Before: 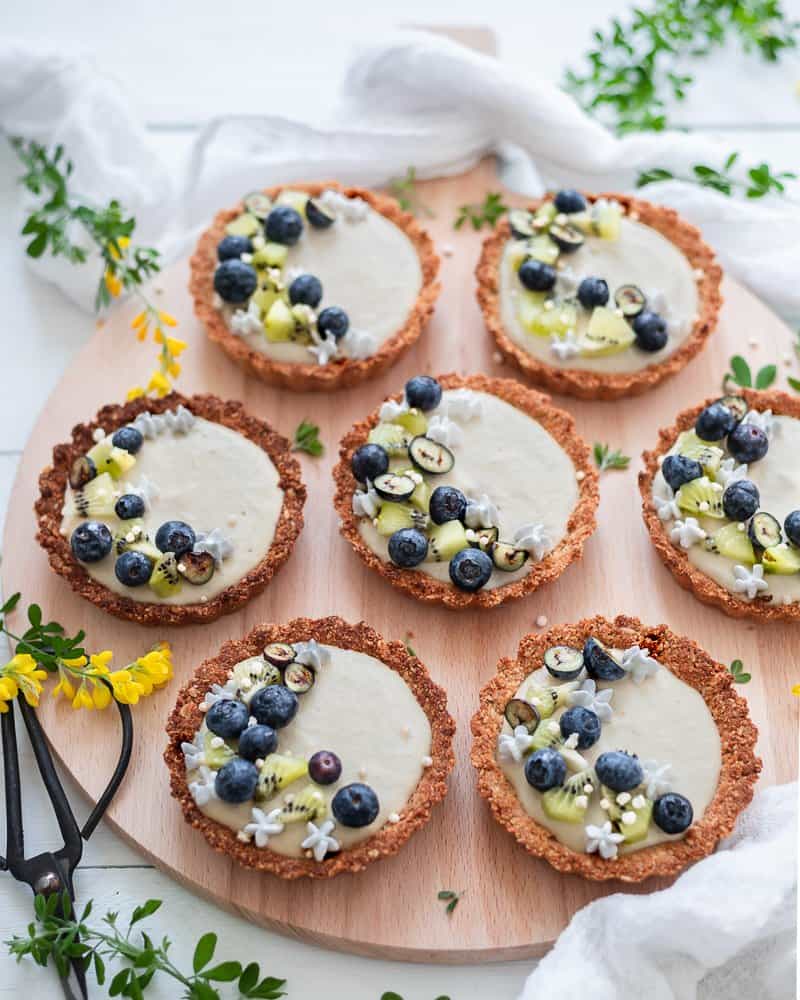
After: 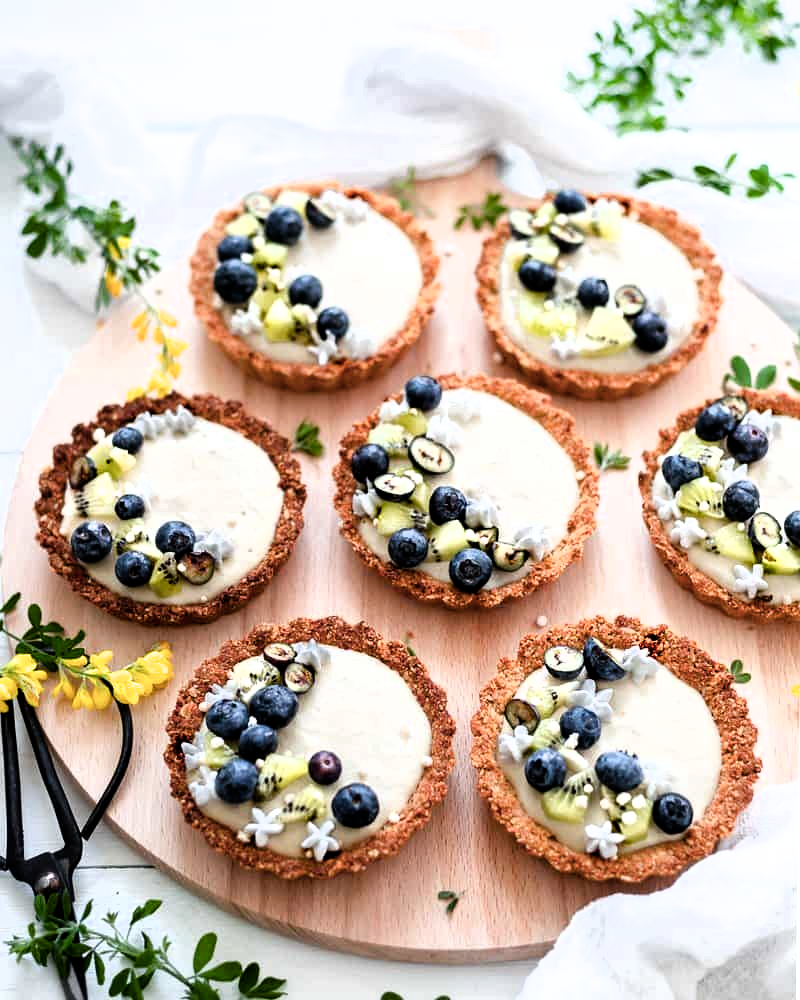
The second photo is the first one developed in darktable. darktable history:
color balance rgb: perceptual saturation grading › global saturation 40.708%, perceptual saturation grading › highlights -50.01%, perceptual saturation grading › shadows 30.855%, contrast -10.526%
filmic rgb: black relative exposure -8.21 EV, white relative exposure 2.21 EV, threshold 3.01 EV, hardness 7.11, latitude 85.41%, contrast 1.705, highlights saturation mix -3.5%, shadows ↔ highlights balance -2.18%, color science v4 (2020), enable highlight reconstruction true
